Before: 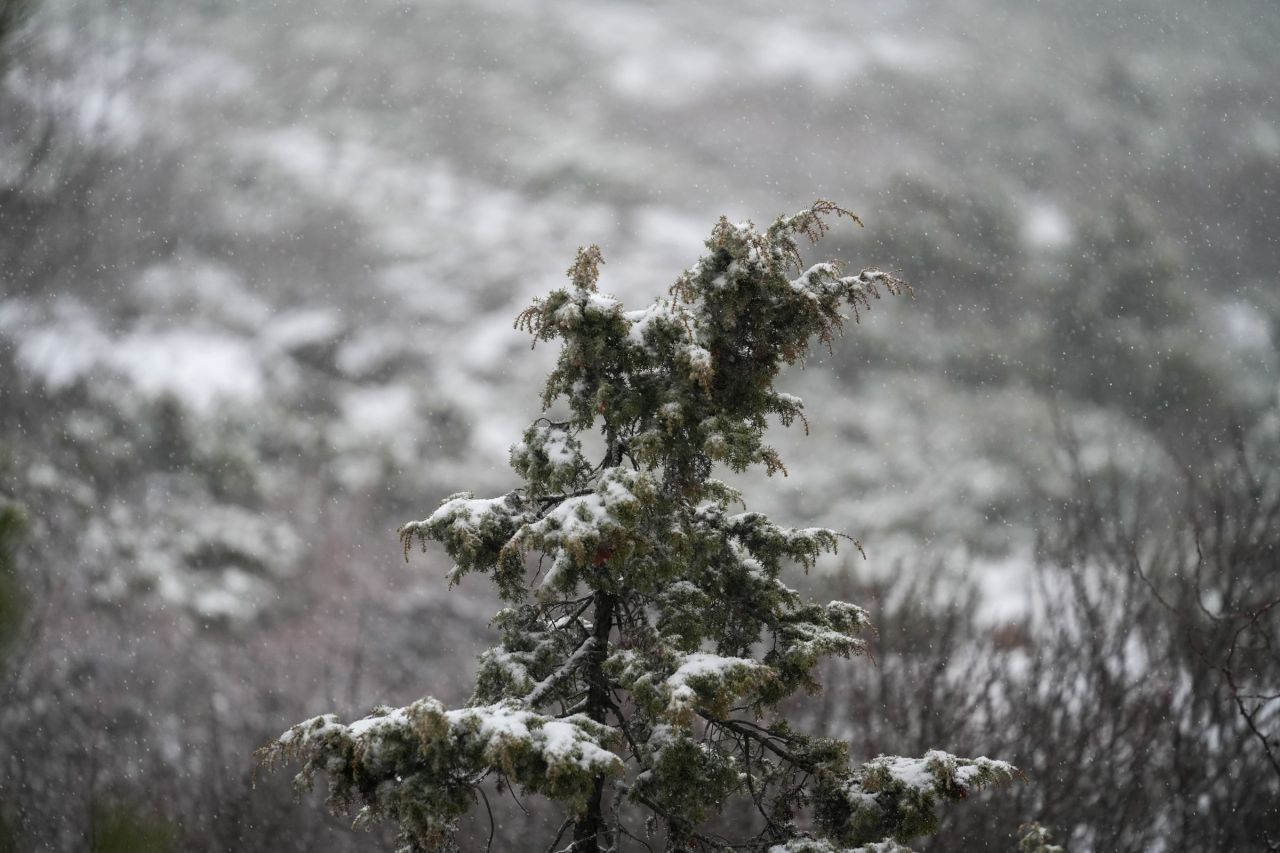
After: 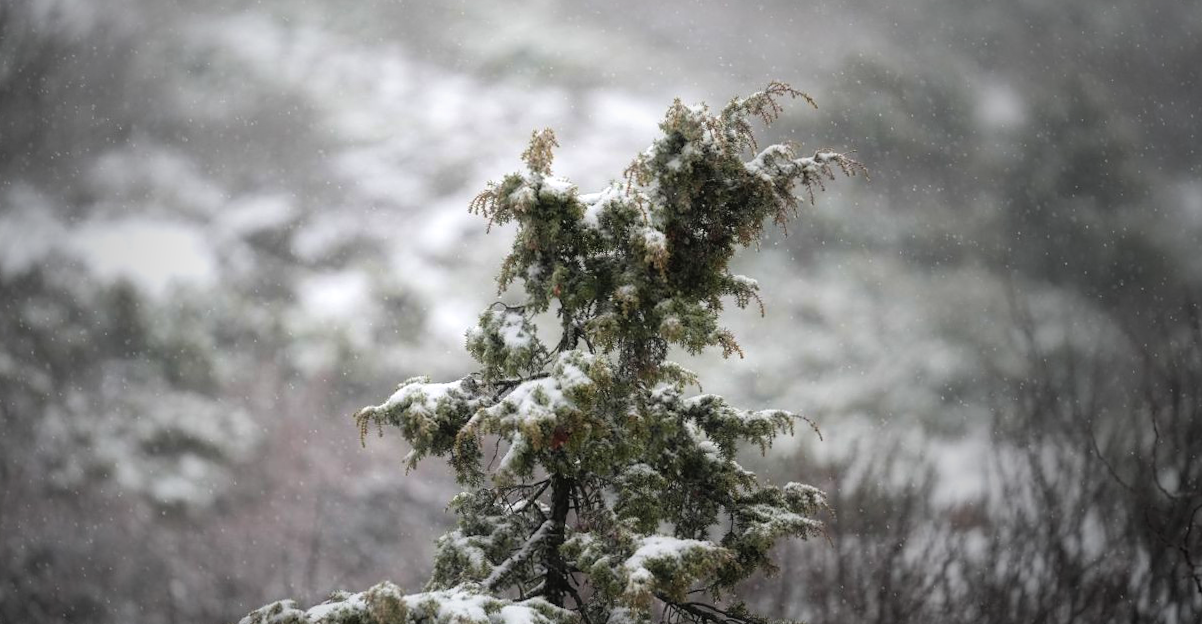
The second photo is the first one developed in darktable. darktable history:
exposure: exposure 0.496 EV, compensate highlight preservation false
velvia: strength 15%
rgb curve: curves: ch0 [(0, 0) (0.136, 0.078) (0.262, 0.245) (0.414, 0.42) (1, 1)], compensate middle gray true, preserve colors basic power
vignetting: fall-off start 33.76%, fall-off radius 64.94%, brightness -0.575, center (-0.12, -0.002), width/height ratio 0.959
crop and rotate: left 2.991%, top 13.302%, right 1.981%, bottom 12.636%
contrast equalizer: y [[0.5, 0.486, 0.447, 0.446, 0.489, 0.5], [0.5 ×6], [0.5 ×6], [0 ×6], [0 ×6]]
rotate and perspective: rotation -0.45°, automatic cropping original format, crop left 0.008, crop right 0.992, crop top 0.012, crop bottom 0.988
